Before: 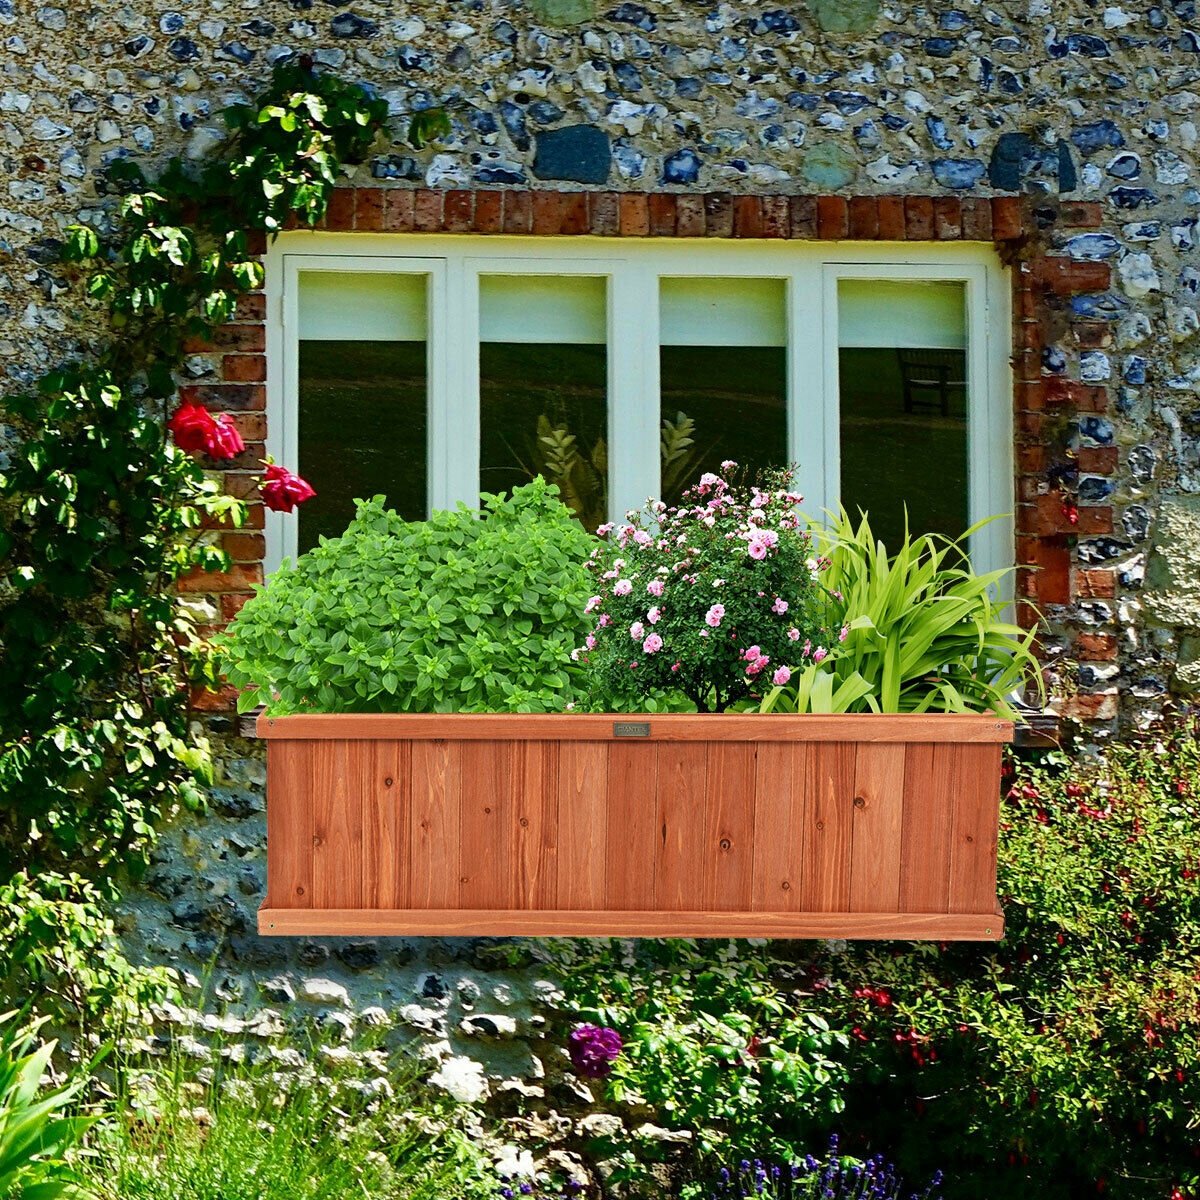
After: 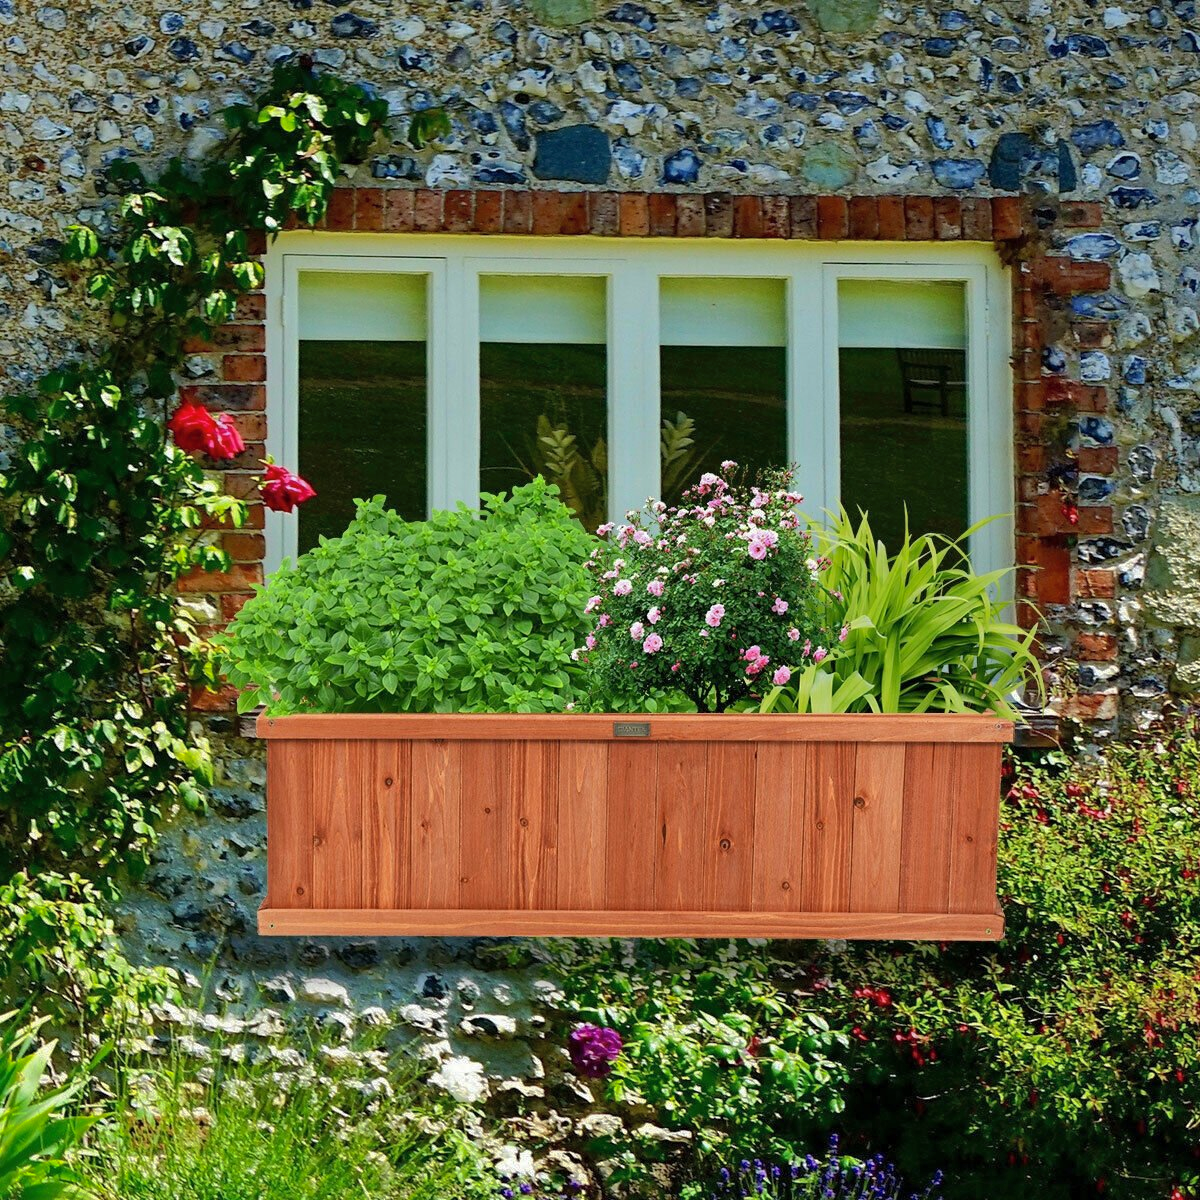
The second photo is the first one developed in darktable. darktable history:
shadows and highlights: shadows 39.24, highlights -59.79, shadows color adjustment 97.66%
